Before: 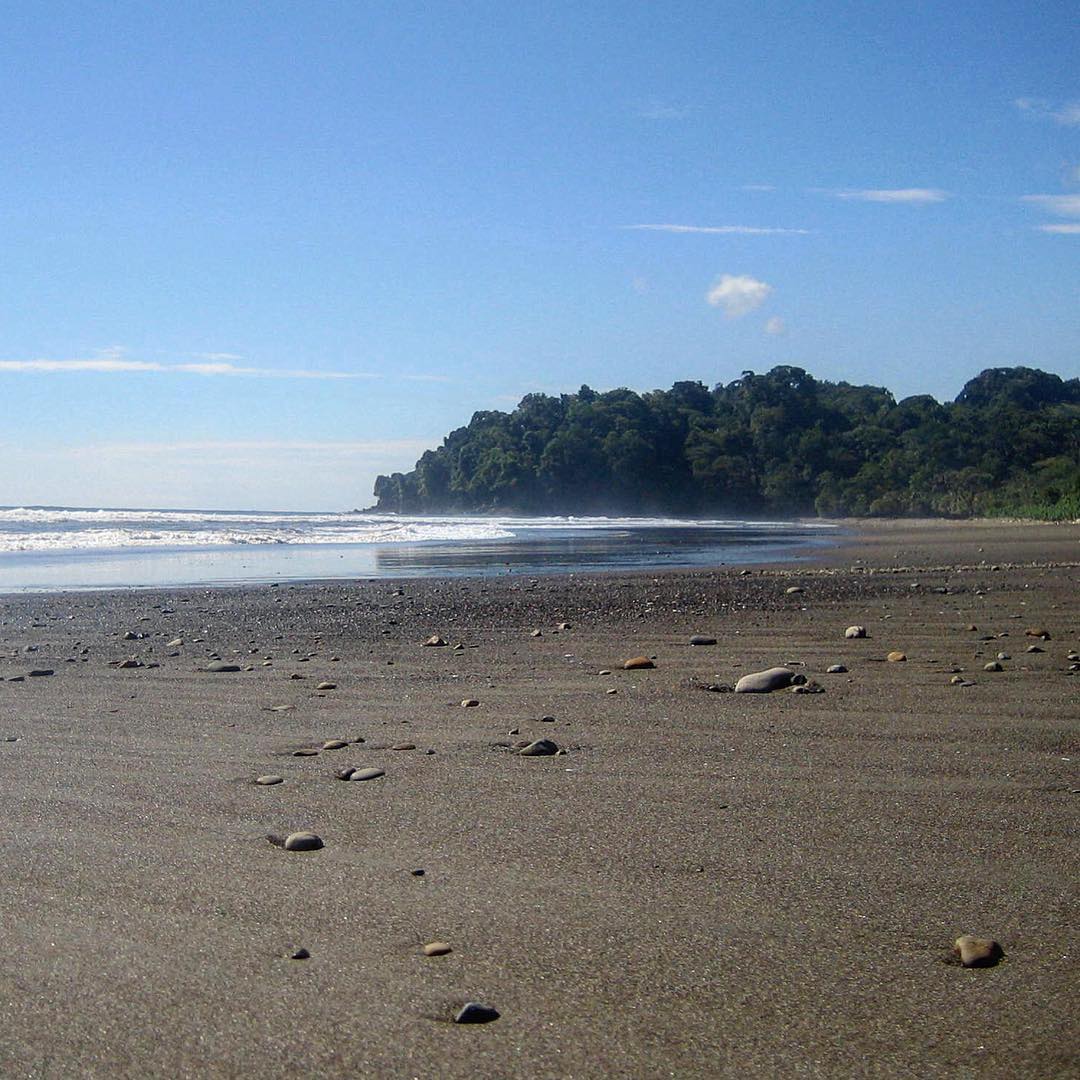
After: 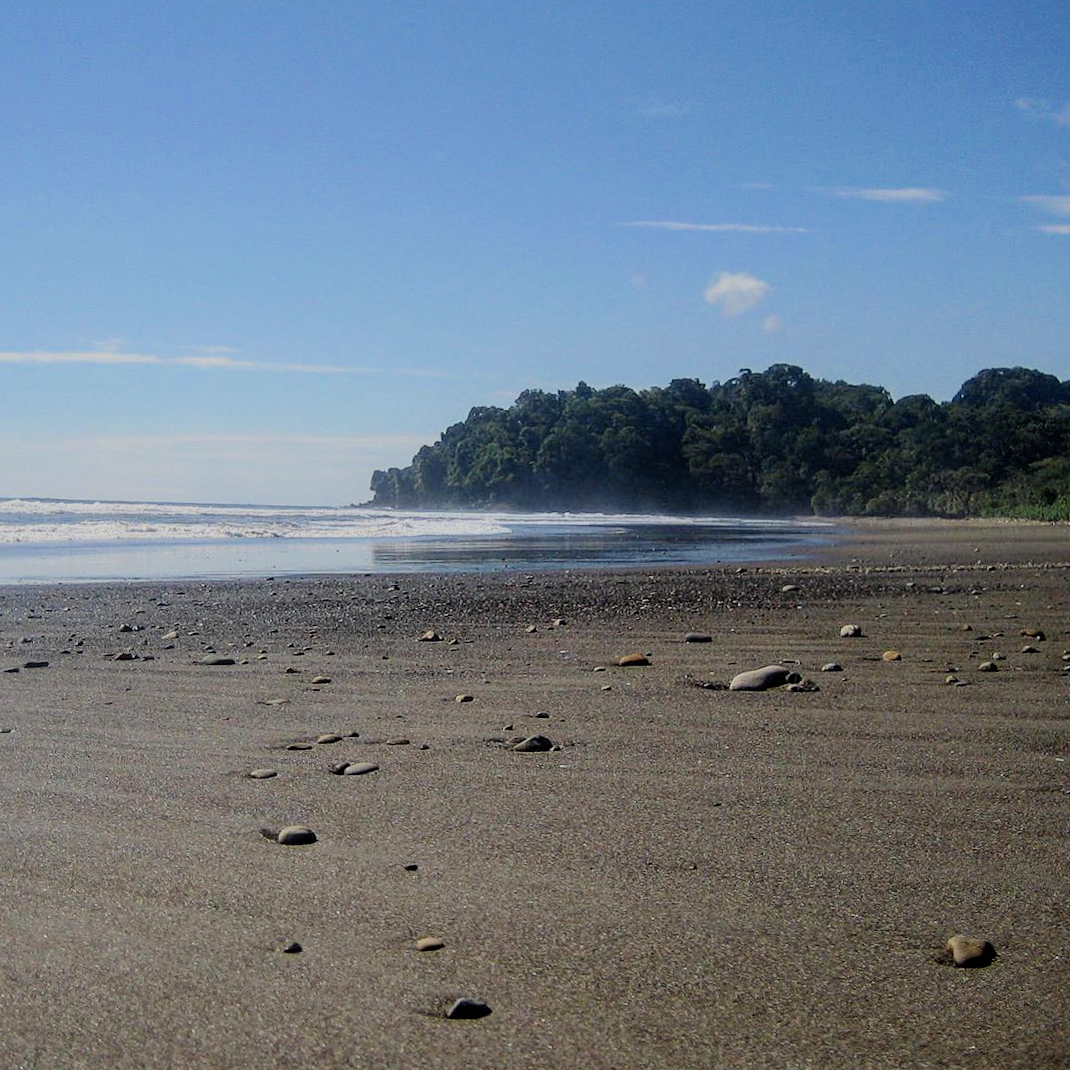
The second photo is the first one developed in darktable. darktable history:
white balance: emerald 1
crop and rotate: angle -0.5°
filmic rgb: black relative exposure -7.48 EV, white relative exposure 4.83 EV, hardness 3.4, color science v6 (2022)
